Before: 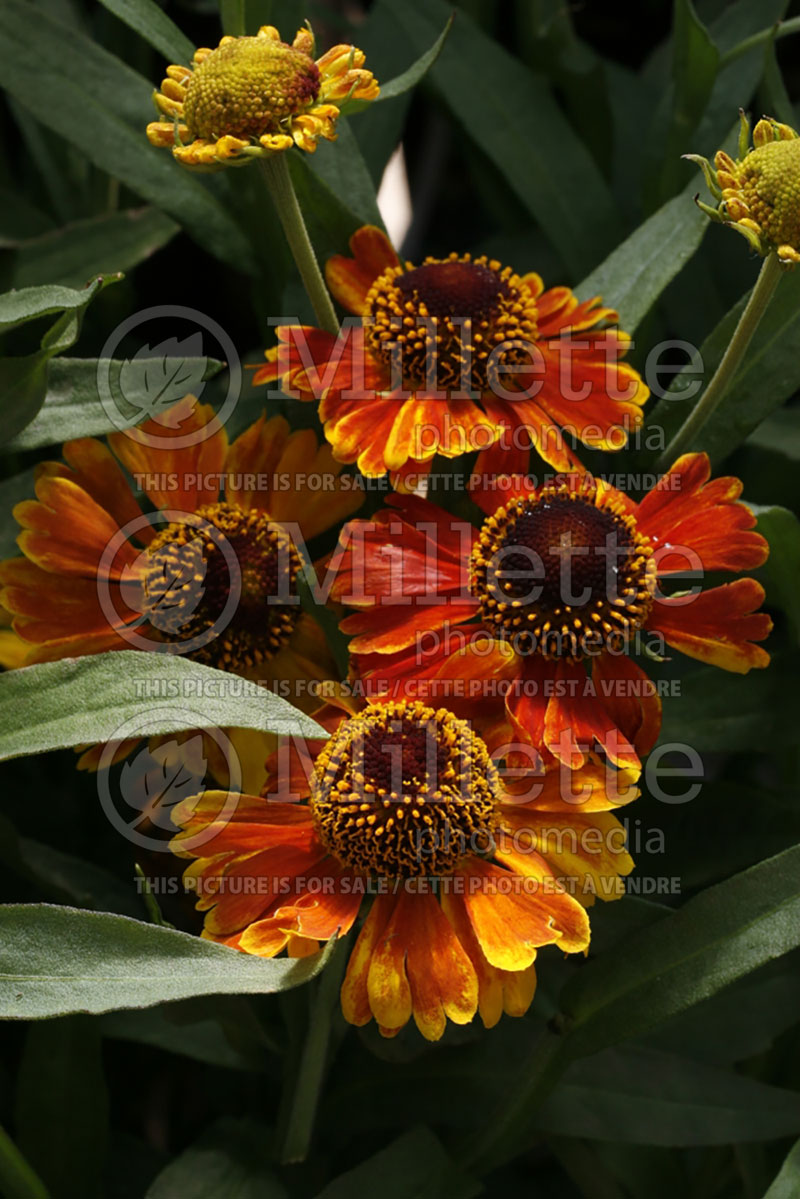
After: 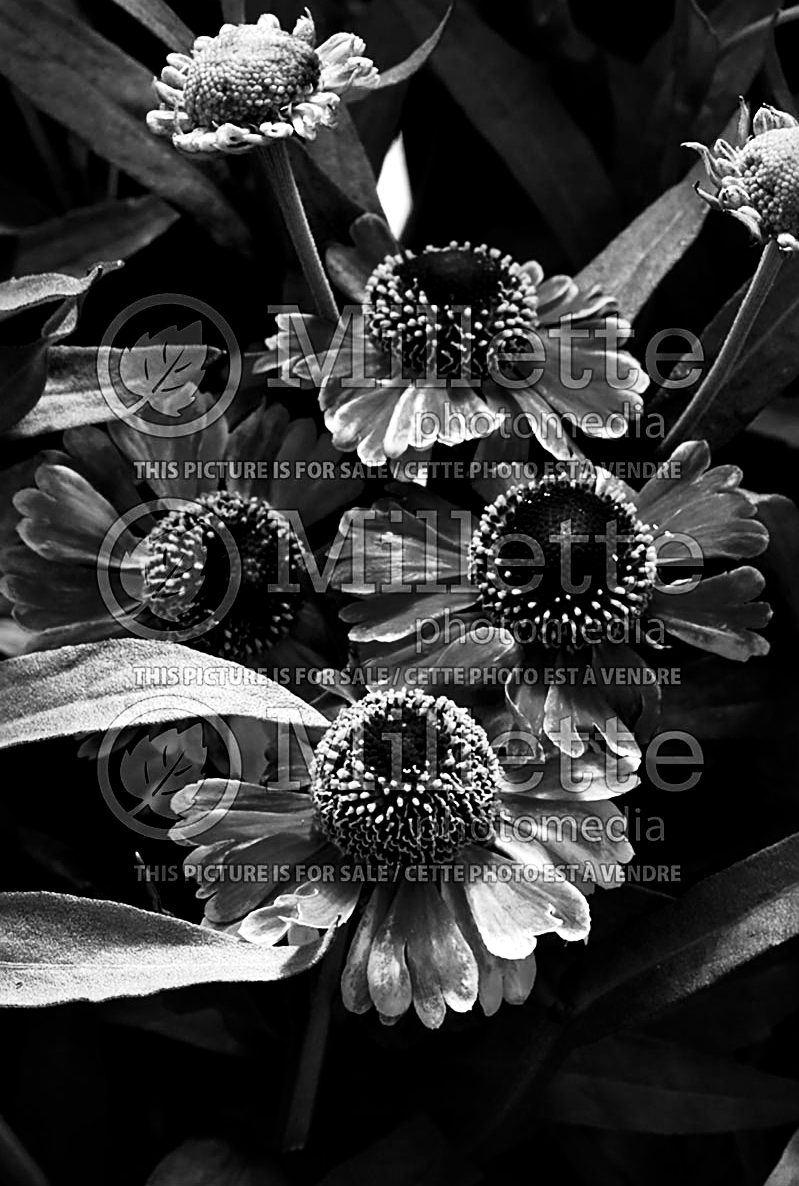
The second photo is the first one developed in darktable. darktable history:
contrast brightness saturation: contrast -0.03, brightness -0.59, saturation -1
local contrast: mode bilateral grid, contrast 20, coarseness 50, detail 130%, midtone range 0.2
crop: top 1.049%, right 0.001%
exposure: black level correction 0, exposure 0.953 EV, compensate exposure bias true, compensate highlight preservation false
sharpen: on, module defaults
base curve: curves: ch0 [(0, 0) (0.028, 0.03) (0.121, 0.232) (0.46, 0.748) (0.859, 0.968) (1, 1)], preserve colors none
